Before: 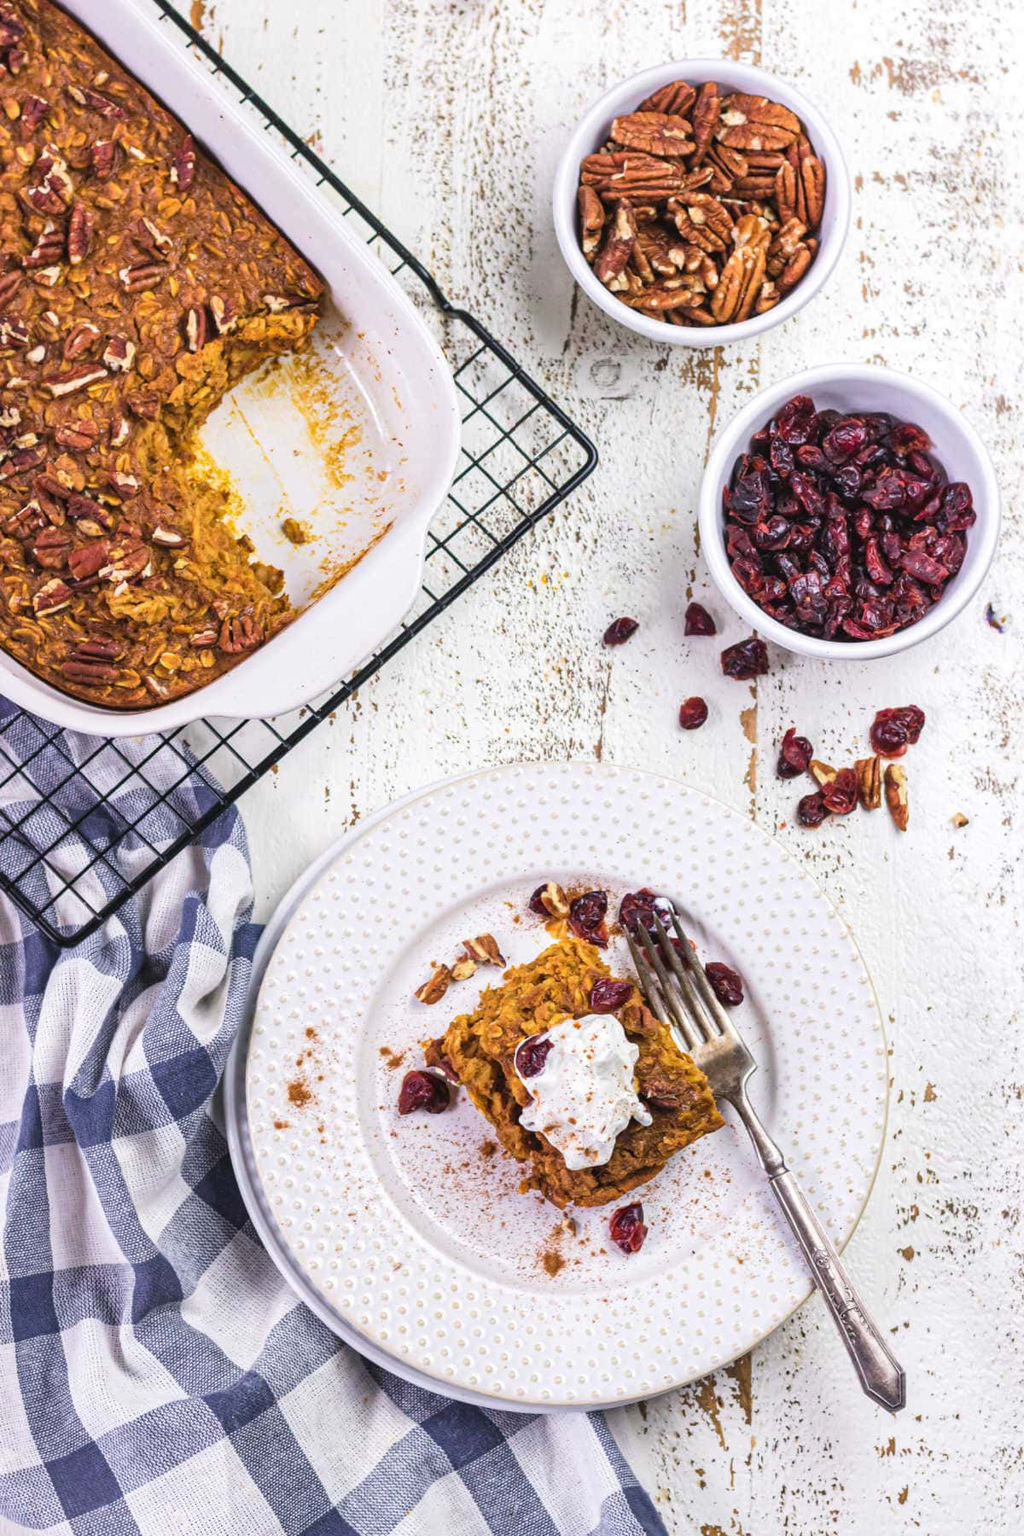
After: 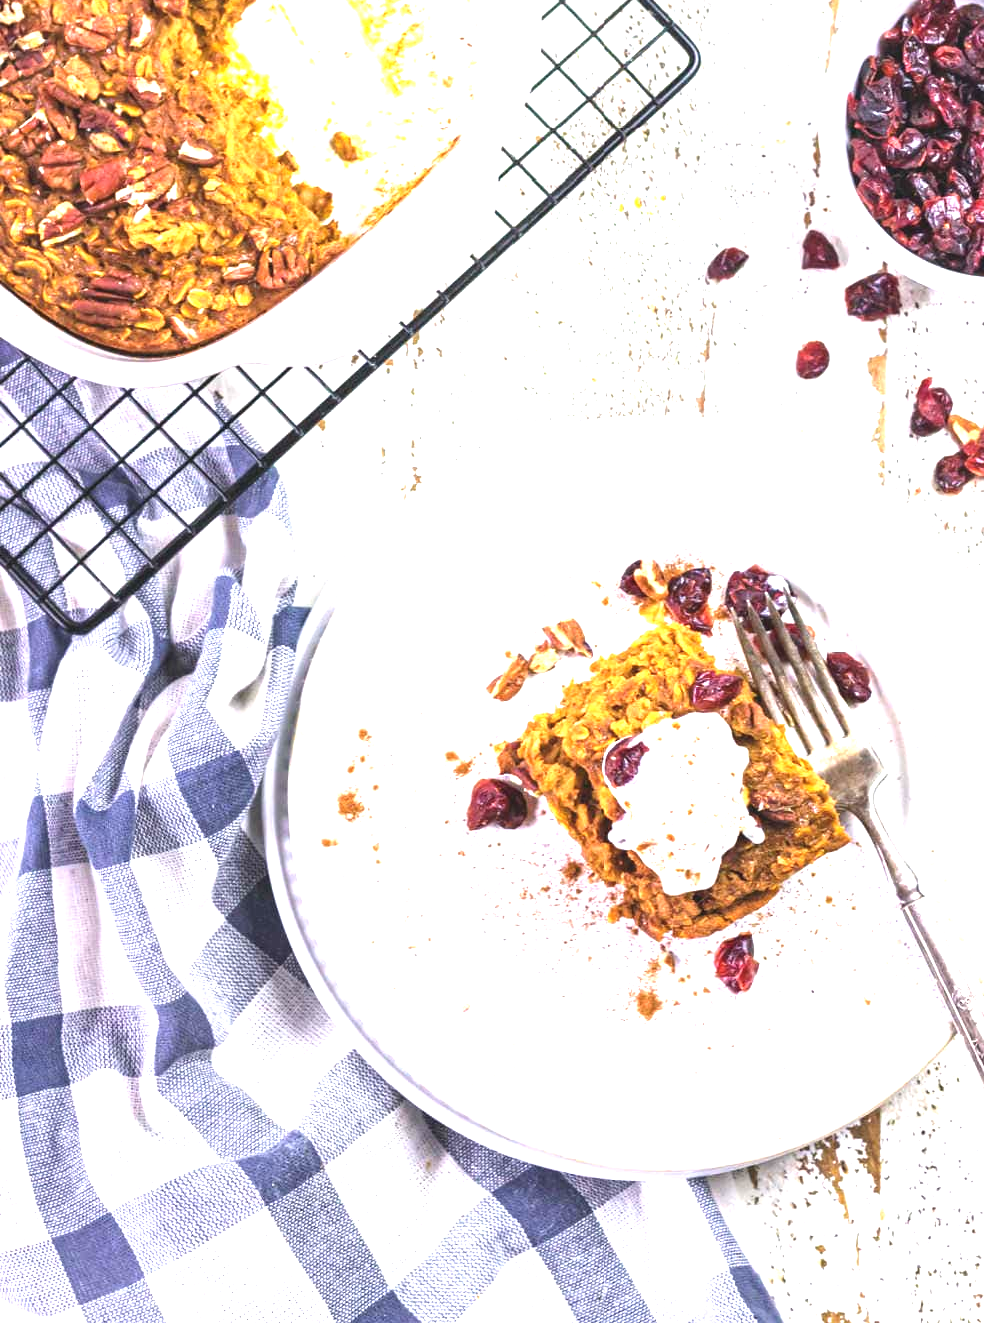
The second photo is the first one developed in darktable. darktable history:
crop: top 26.448%, right 17.967%
tone equalizer: edges refinement/feathering 500, mask exposure compensation -1.57 EV, preserve details no
exposure: black level correction -0.002, exposure 1.335 EV, compensate highlight preservation false
